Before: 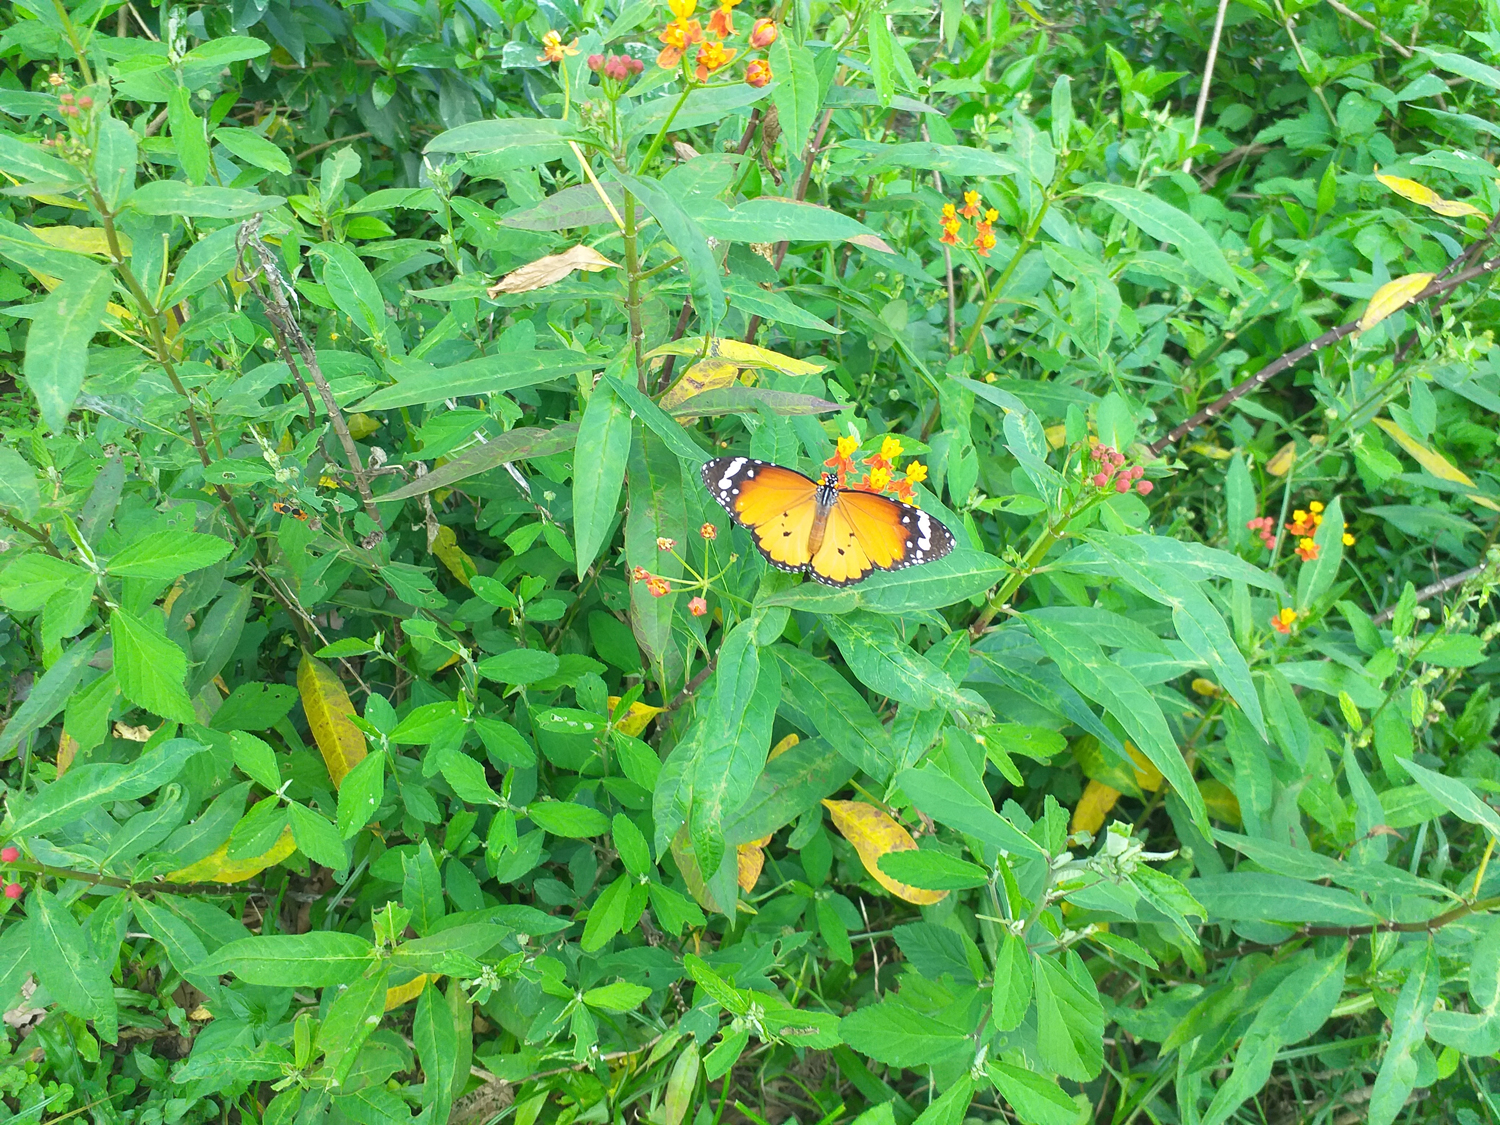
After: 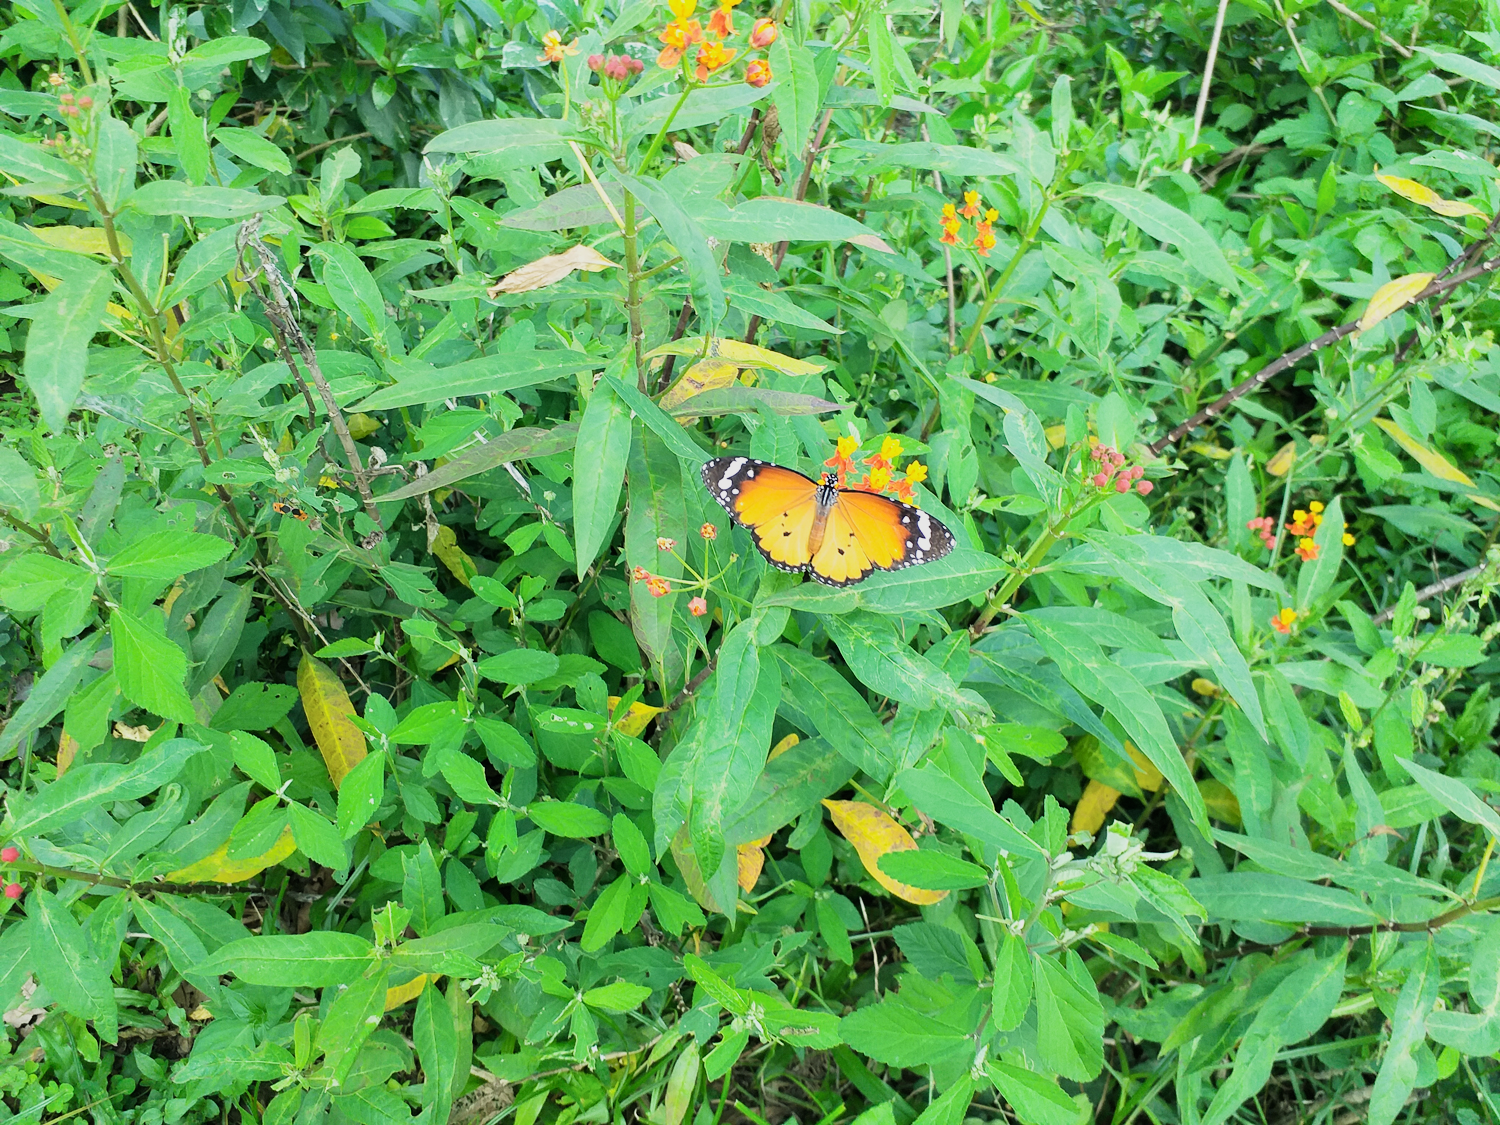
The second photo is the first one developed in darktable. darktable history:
filmic rgb: black relative exposure -5.03 EV, white relative exposure 3.99 EV, hardness 2.9, contrast 1.403, highlights saturation mix -30.89%, iterations of high-quality reconstruction 10, contrast in shadows safe
